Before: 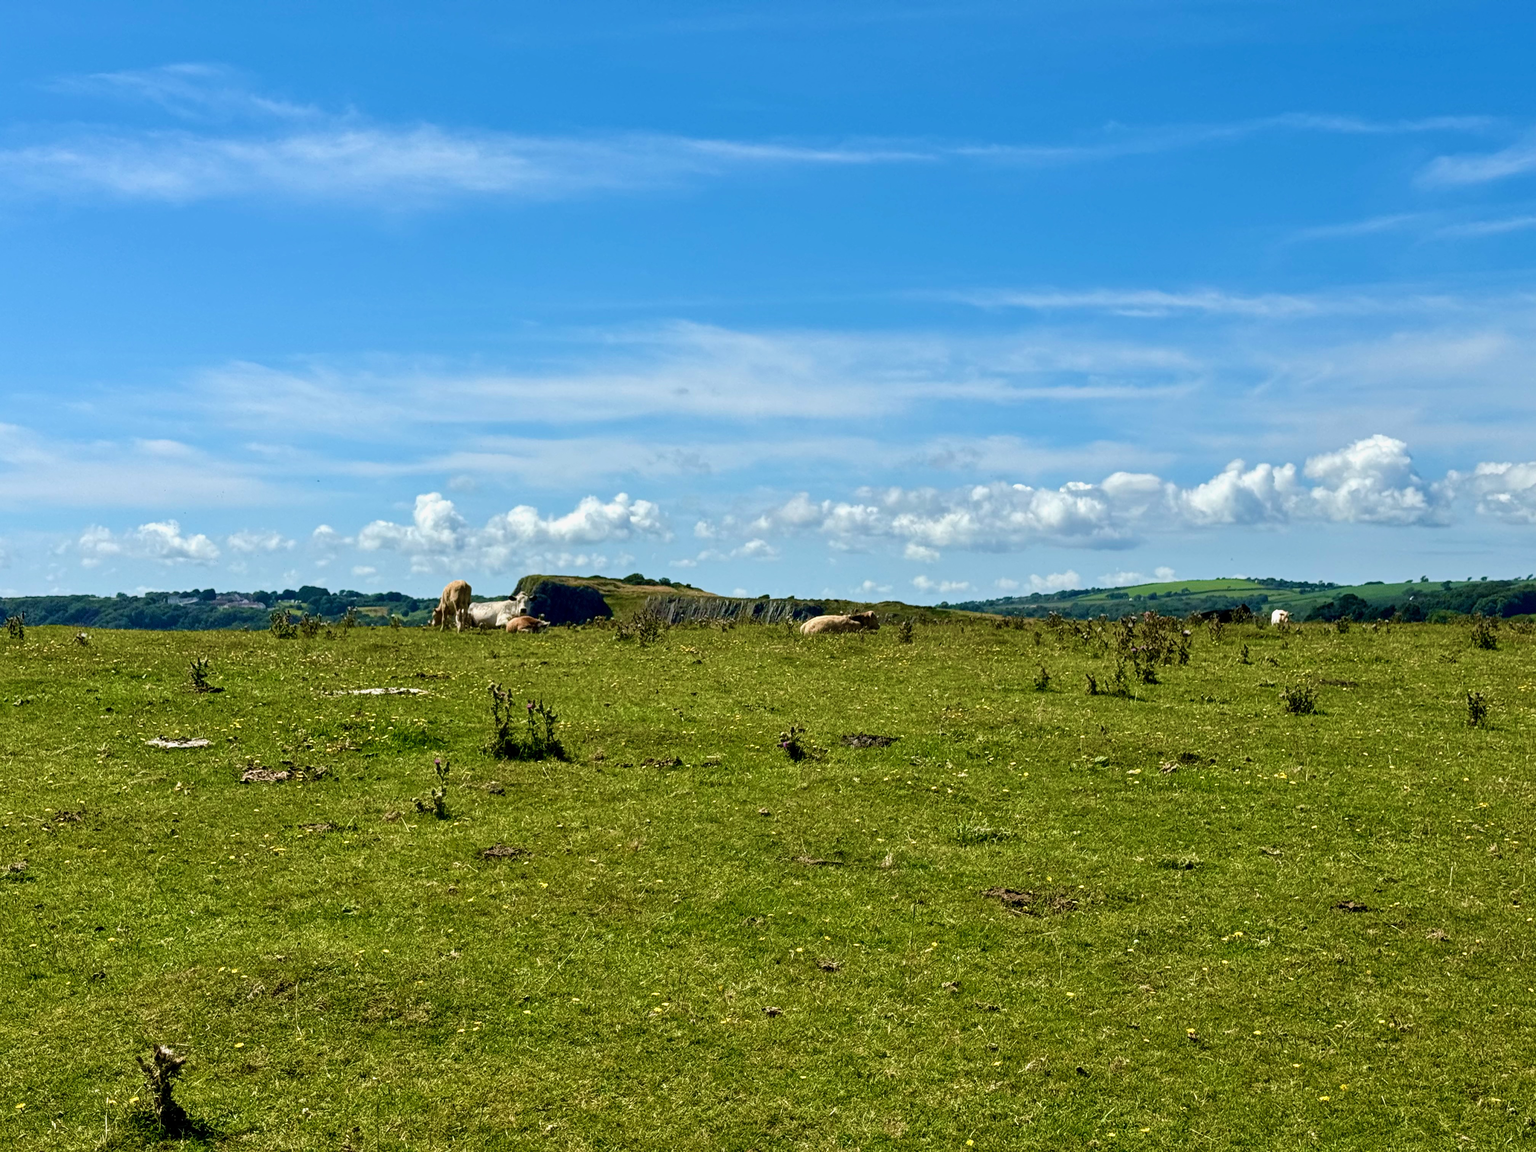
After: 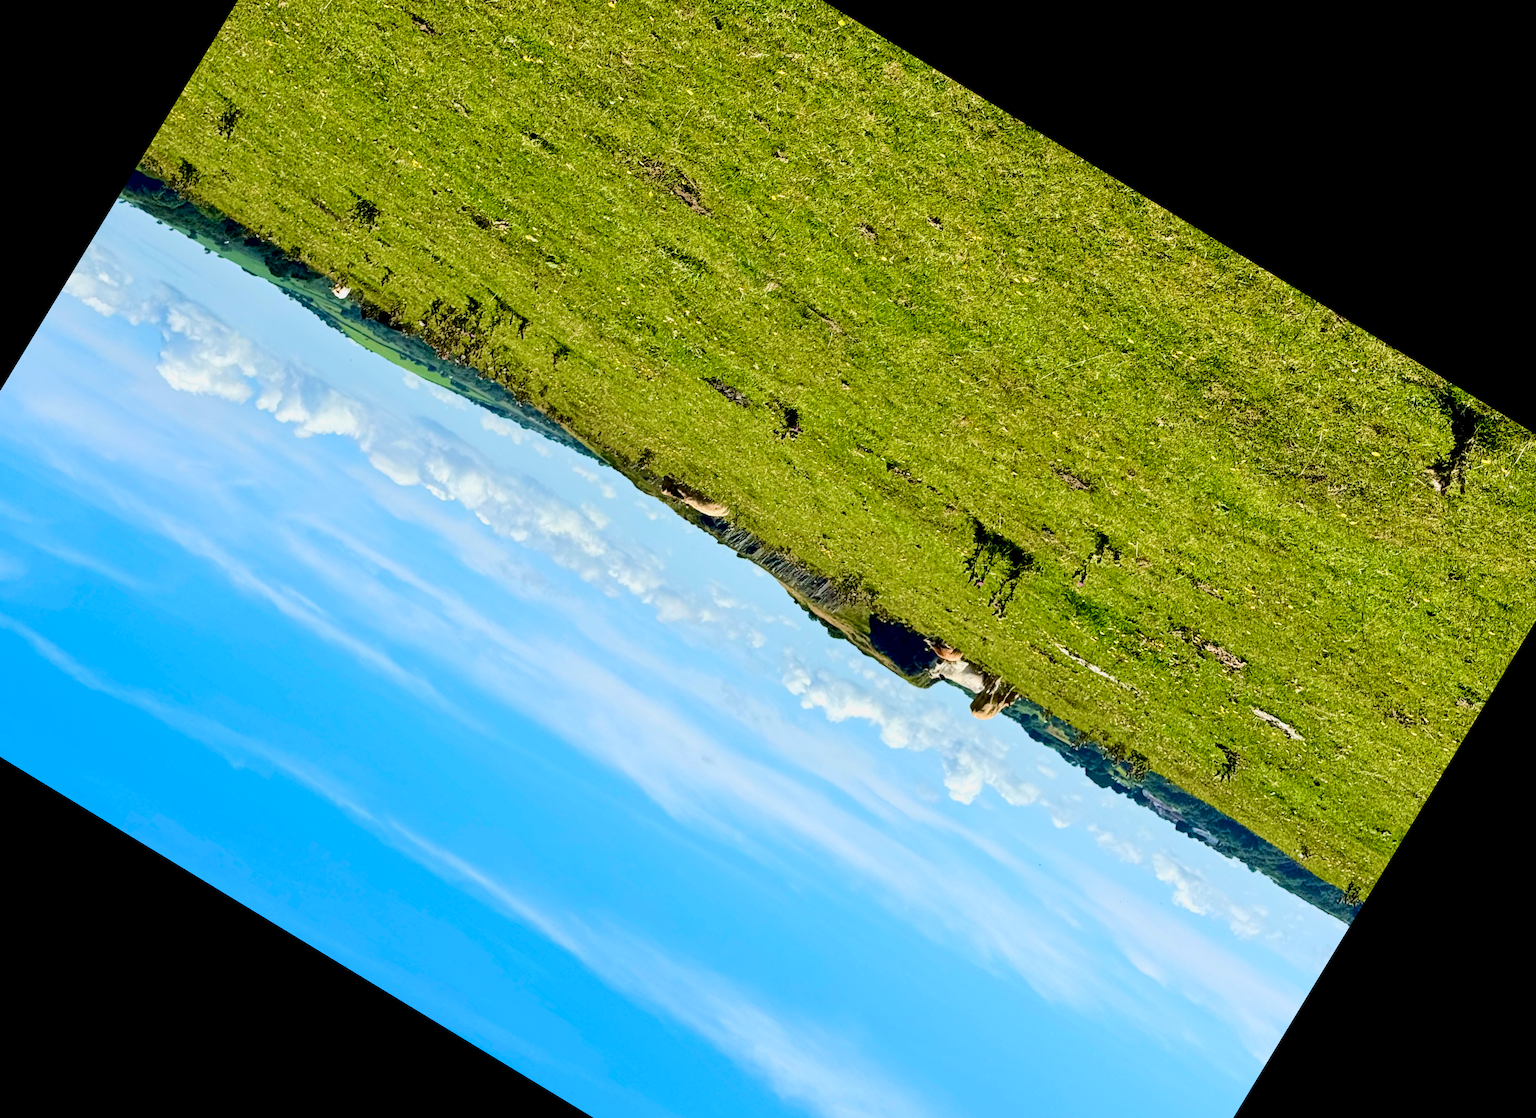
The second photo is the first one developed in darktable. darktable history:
exposure: exposure -0.462 EV, compensate highlight preservation false
crop and rotate: angle 148.68°, left 9.111%, top 15.603%, right 4.588%, bottom 17.041%
base curve: curves: ch0 [(0, 0) (0.025, 0.046) (0.112, 0.277) (0.467, 0.74) (0.814, 0.929) (1, 0.942)]
